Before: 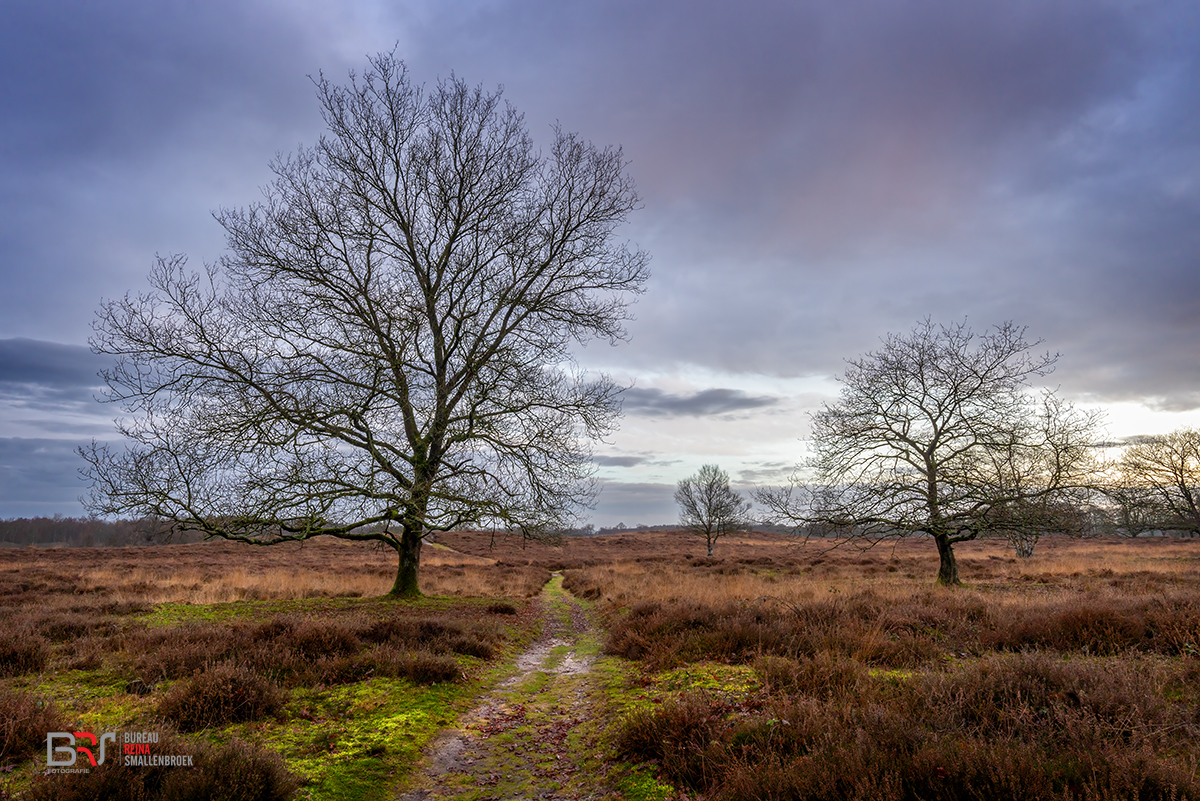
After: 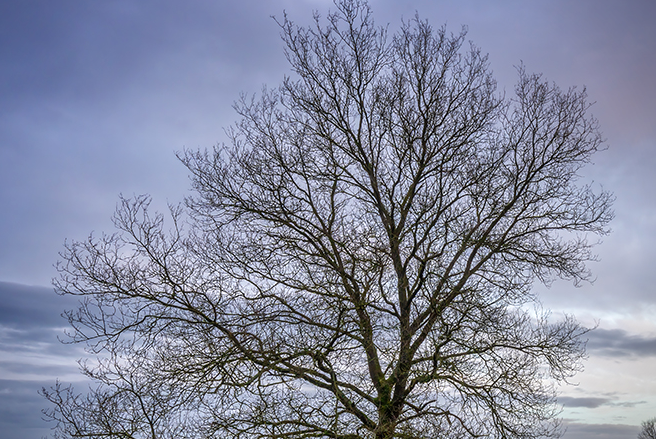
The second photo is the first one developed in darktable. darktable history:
exposure: exposure 0.127 EV, compensate highlight preservation false
vignetting: fall-off start 97.23%, saturation -0.024, center (-0.033, -0.042), width/height ratio 1.179, unbound false
crop and rotate: left 3.047%, top 7.509%, right 42.236%, bottom 37.598%
